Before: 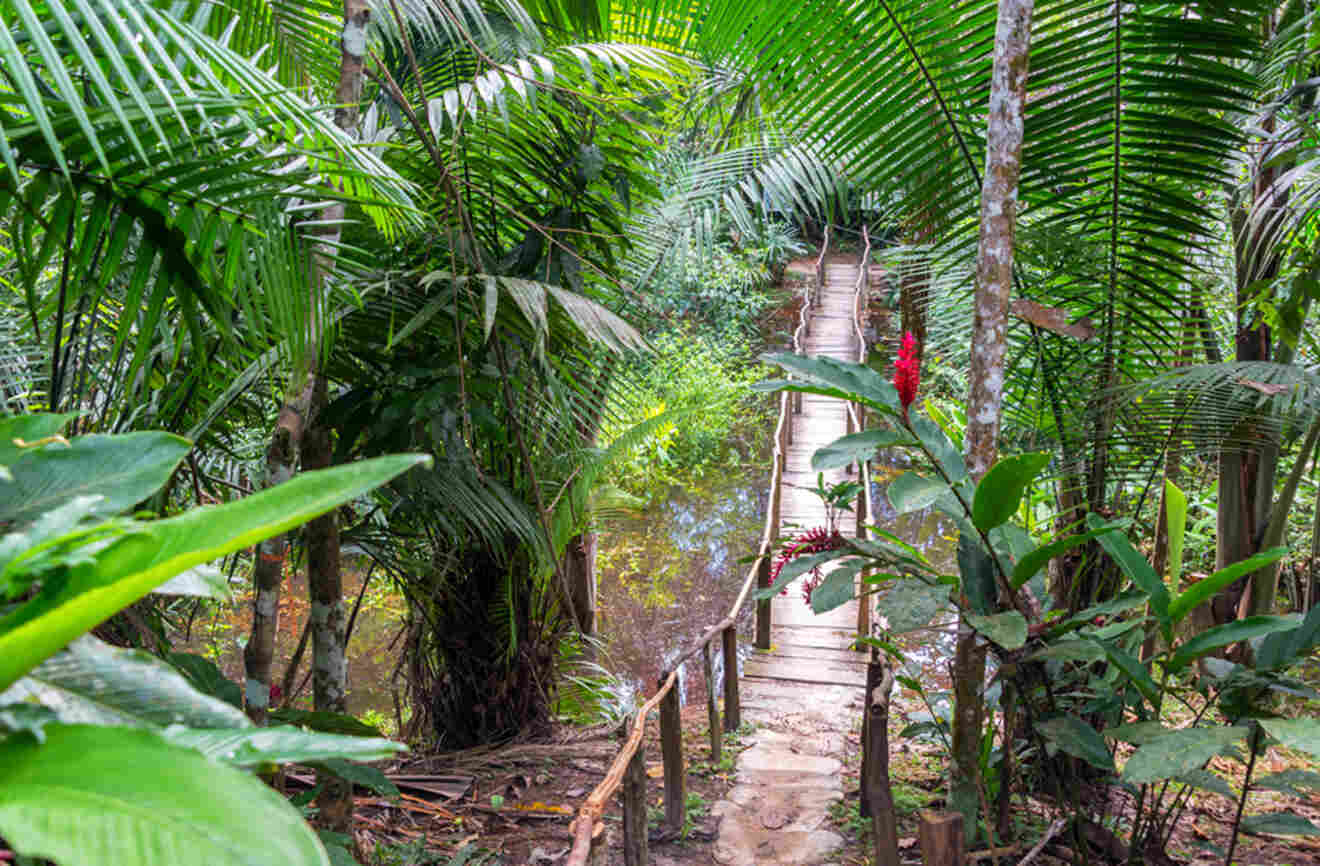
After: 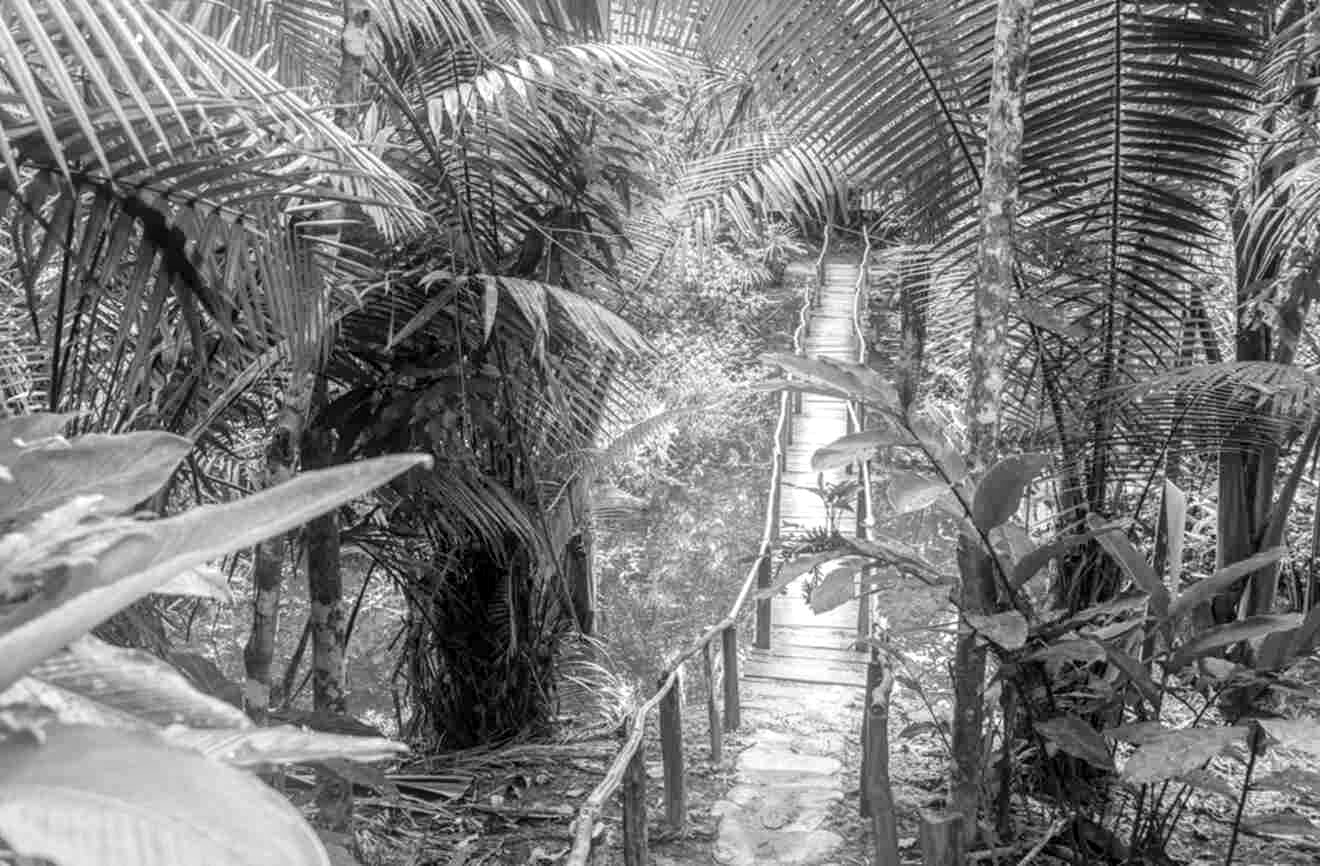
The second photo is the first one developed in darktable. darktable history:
monochrome: on, module defaults
white balance: red 0.967, blue 1.049
bloom: on, module defaults
local contrast: detail 130%
